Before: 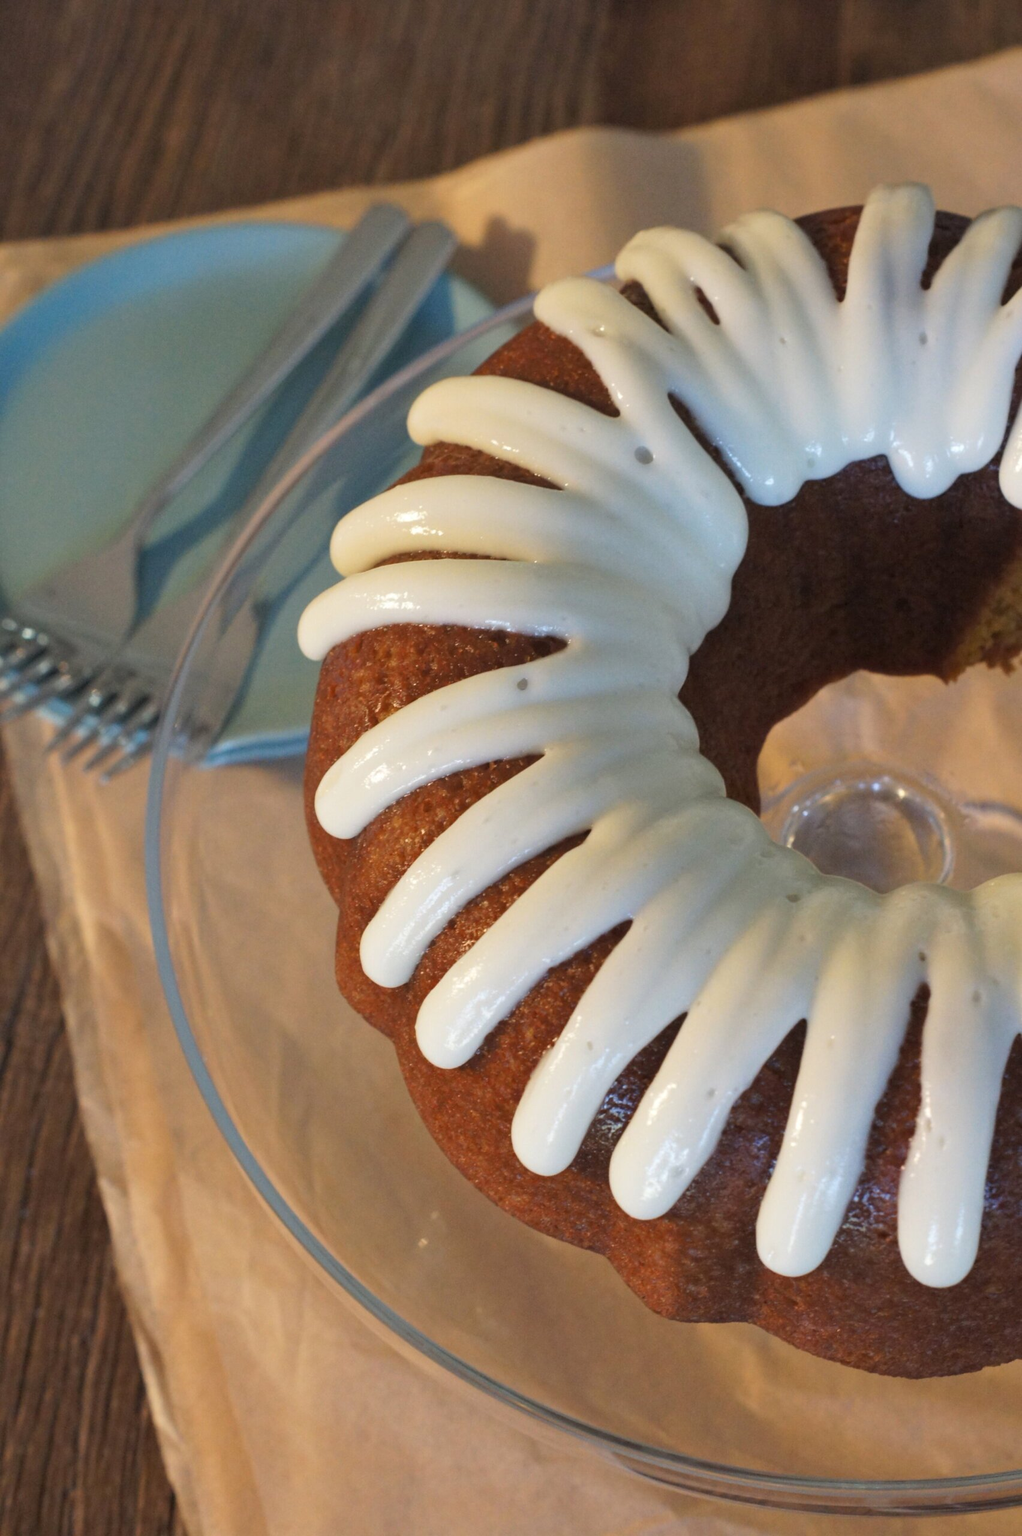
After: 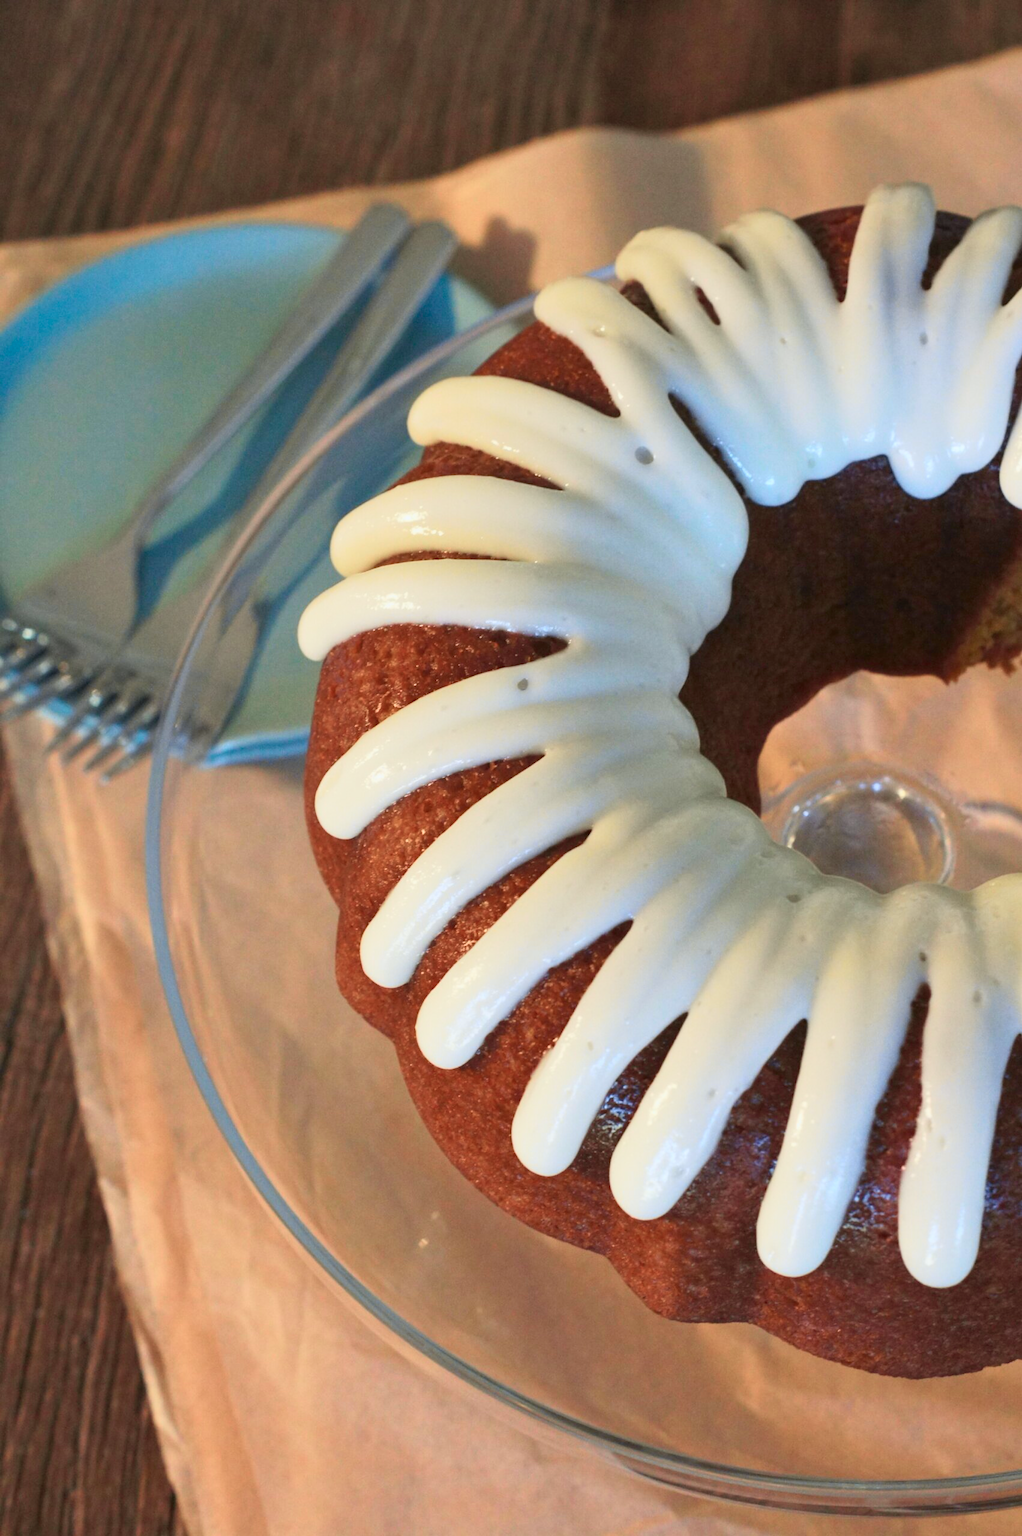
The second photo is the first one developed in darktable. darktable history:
tone curve: curves: ch0 [(0, 0.013) (0.104, 0.103) (0.258, 0.267) (0.448, 0.487) (0.709, 0.794) (0.886, 0.922) (0.994, 0.971)]; ch1 [(0, 0) (0.335, 0.298) (0.446, 0.413) (0.488, 0.484) (0.515, 0.508) (0.566, 0.593) (0.635, 0.661) (1, 1)]; ch2 [(0, 0) (0.314, 0.301) (0.437, 0.403) (0.502, 0.494) (0.528, 0.54) (0.557, 0.559) (0.612, 0.62) (0.715, 0.691) (1, 1)], color space Lab, independent channels, preserve colors none
color calibration: gray › normalize channels true, illuminant same as pipeline (D50), adaptation none (bypass), x 0.333, y 0.334, temperature 5009.88 K, gamut compression 0.017
